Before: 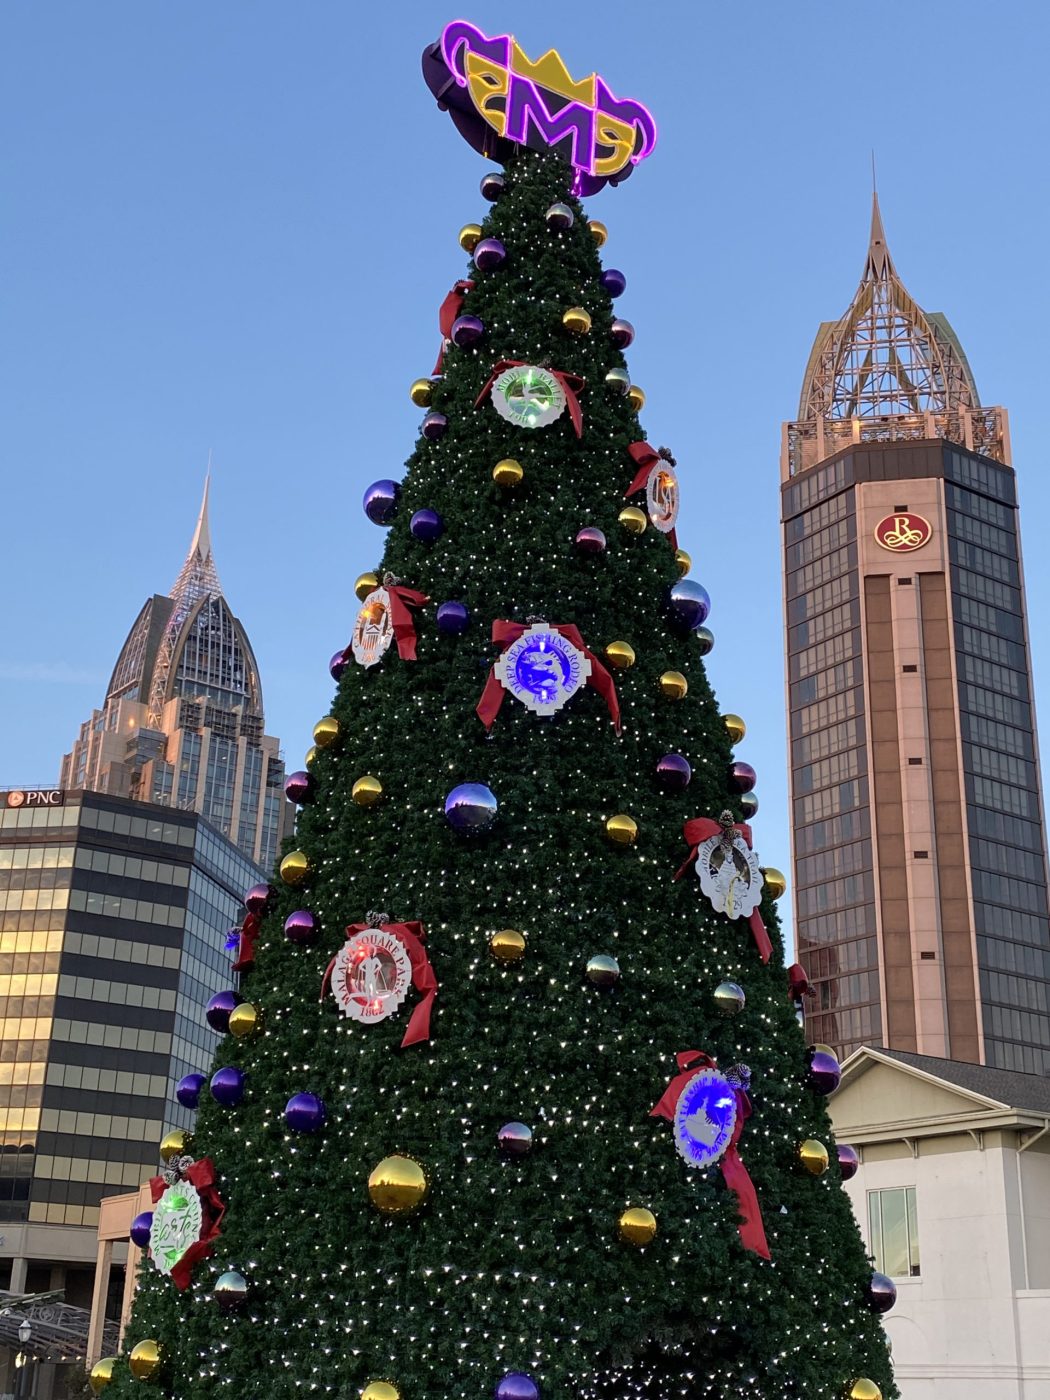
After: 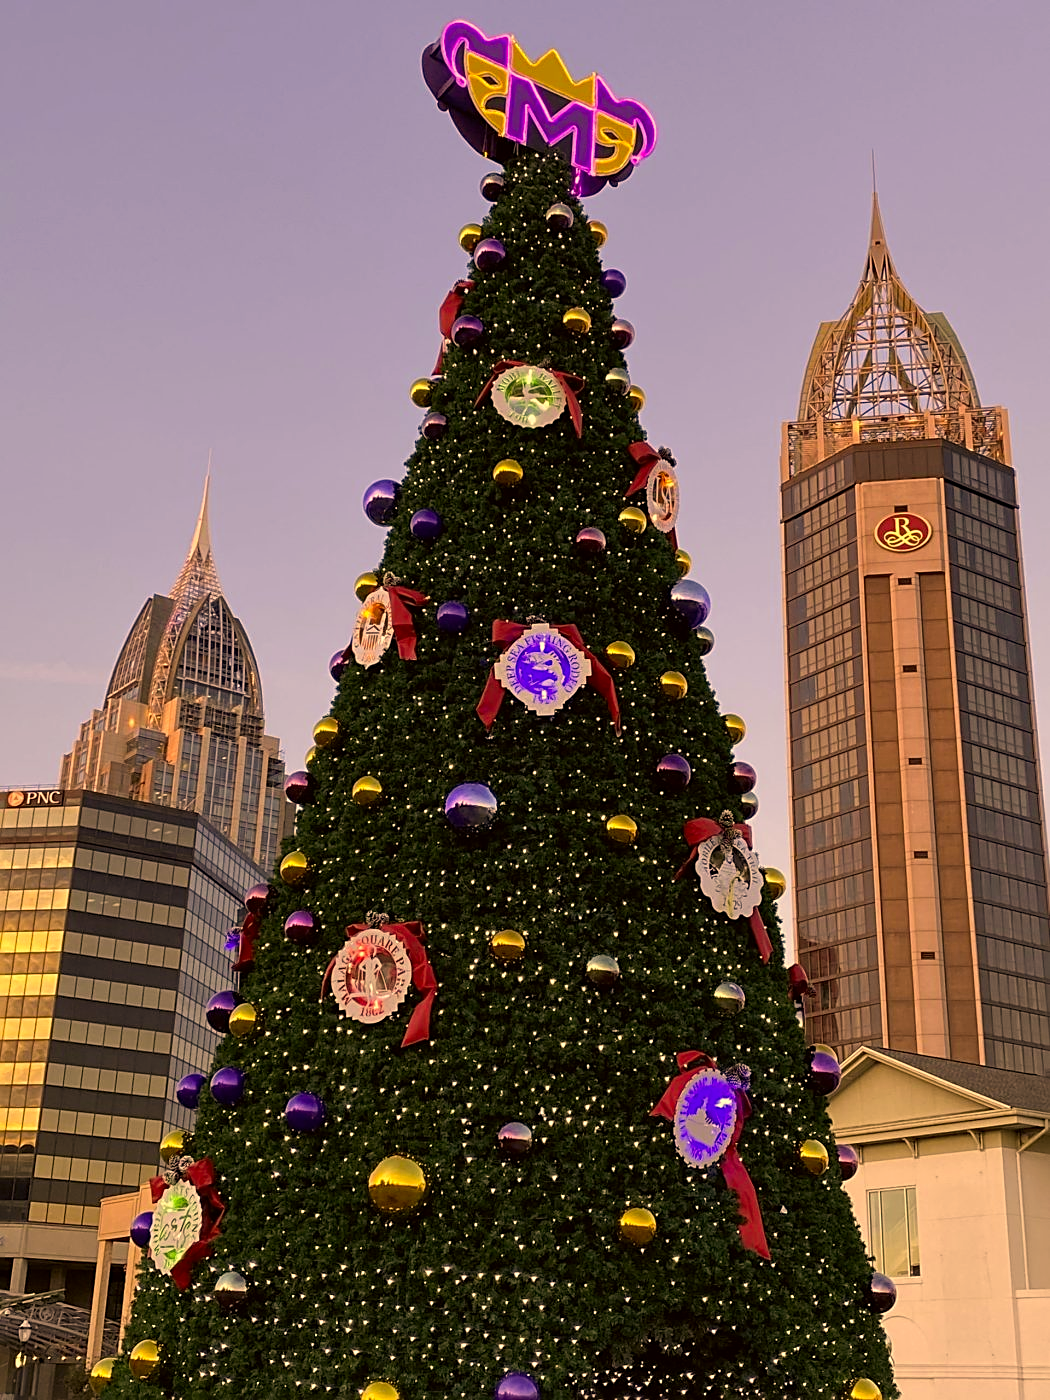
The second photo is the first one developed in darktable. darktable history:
sharpen: on, module defaults
color correction: highlights a* 18.5, highlights b* 35.25, shadows a* 1.27, shadows b* 6.6, saturation 1.05
exposure: exposure -0.021 EV, compensate highlight preservation false
